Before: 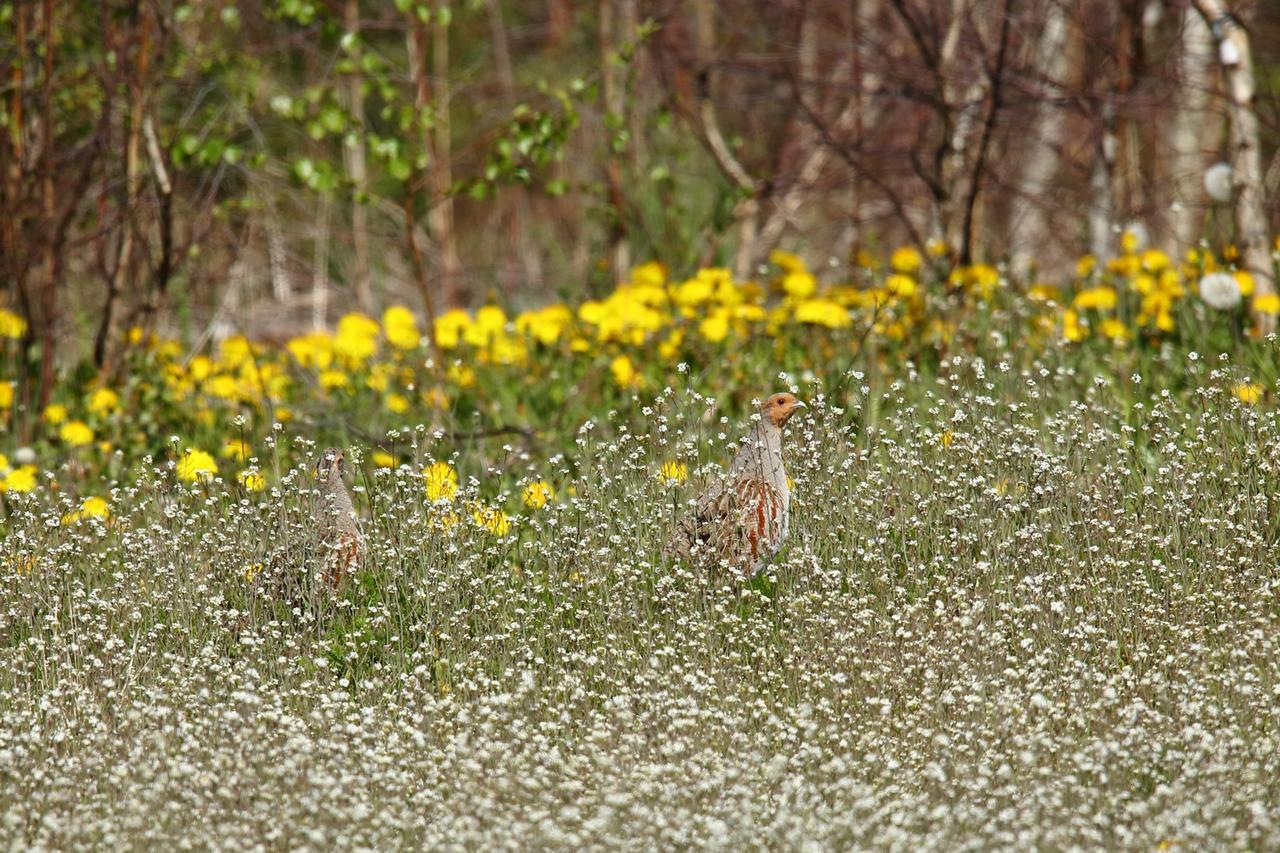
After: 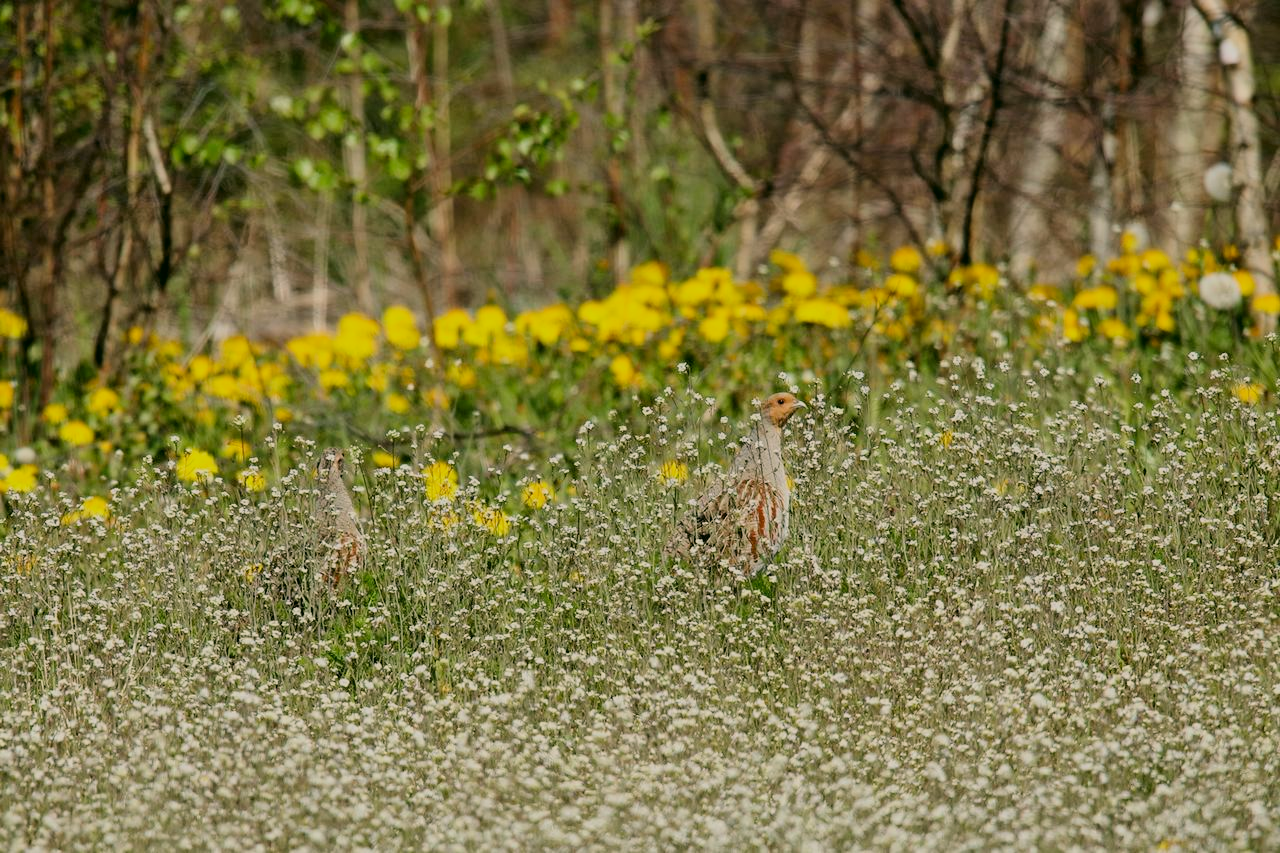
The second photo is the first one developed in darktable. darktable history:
tone equalizer: on, module defaults
color correction: highlights a* 4.02, highlights b* 4.98, shadows a* -7.55, shadows b* 4.98
filmic rgb: black relative exposure -7.15 EV, white relative exposure 5.36 EV, hardness 3.02, color science v6 (2022)
